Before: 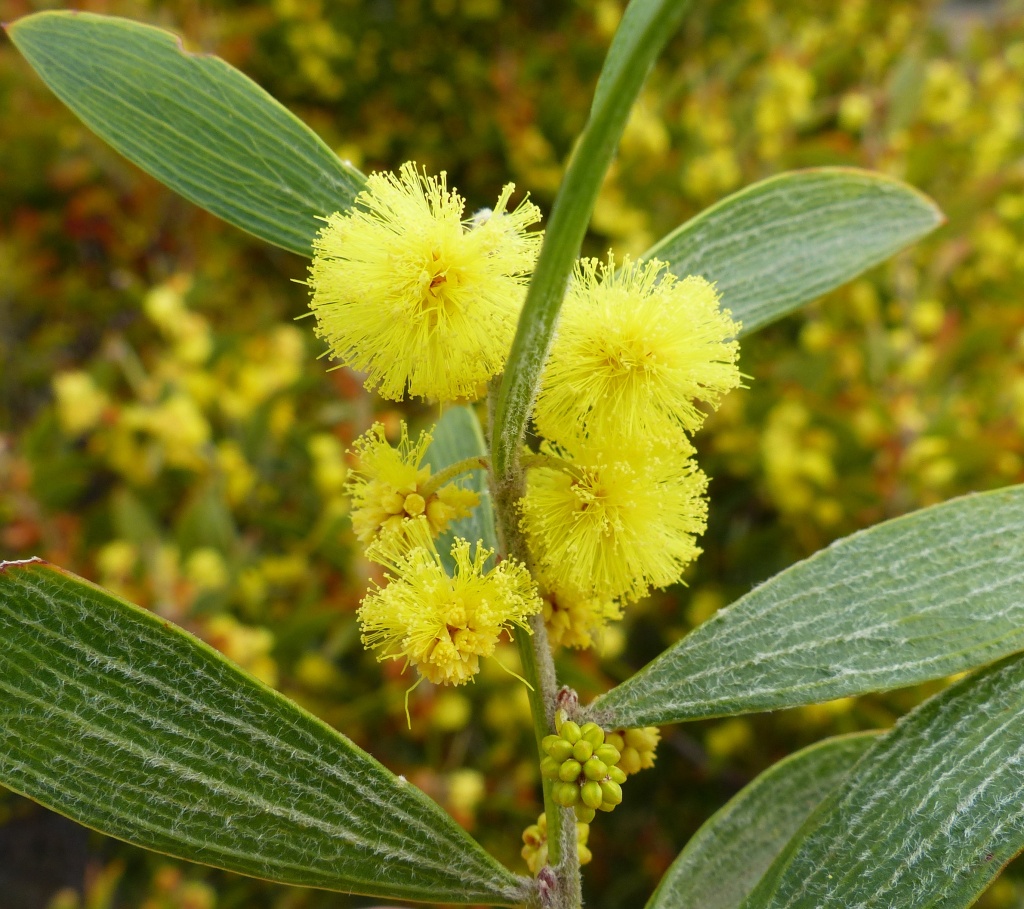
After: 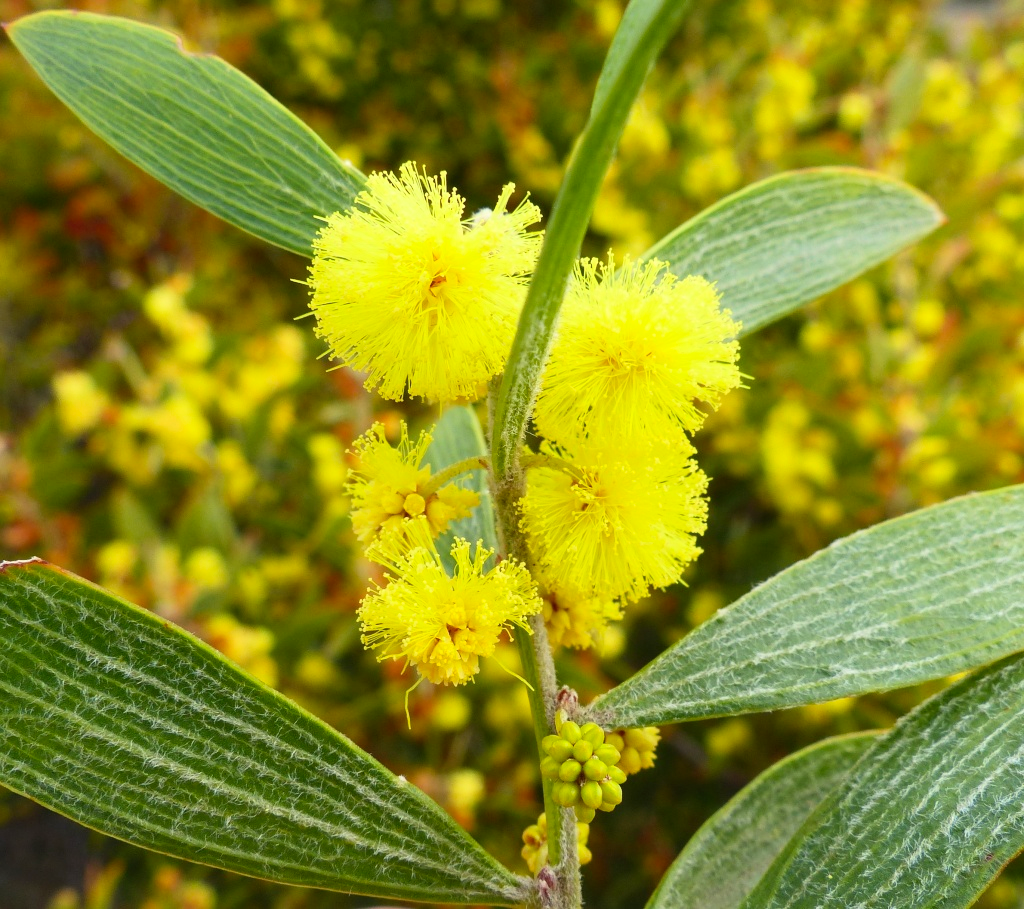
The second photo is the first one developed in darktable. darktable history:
contrast brightness saturation: contrast 0.2, brightness 0.158, saturation 0.224
